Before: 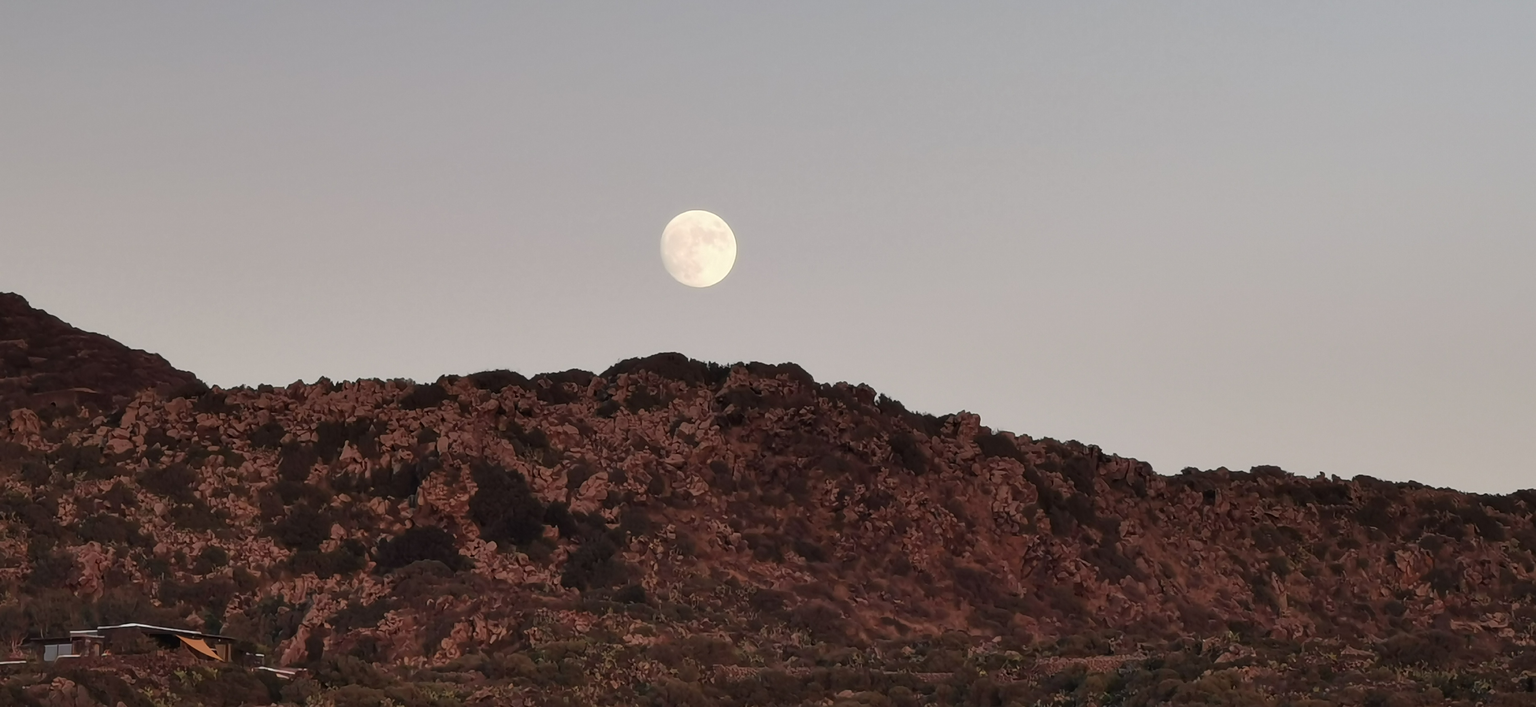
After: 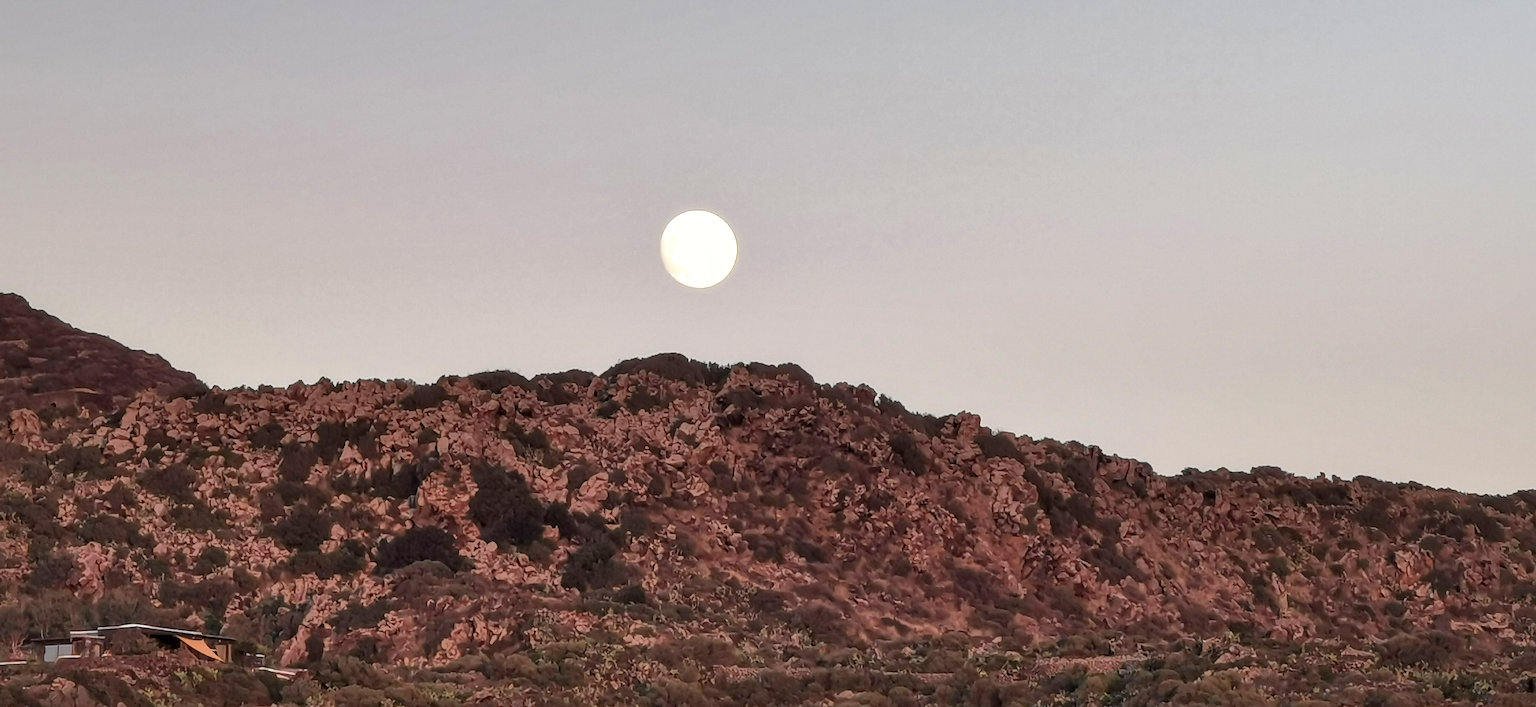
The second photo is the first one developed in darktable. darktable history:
contrast brightness saturation: contrast 0.152, brightness 0.041
exposure: black level correction 0.001, exposure 0.5 EV, compensate highlight preservation false
shadows and highlights: on, module defaults
local contrast: detail 130%
